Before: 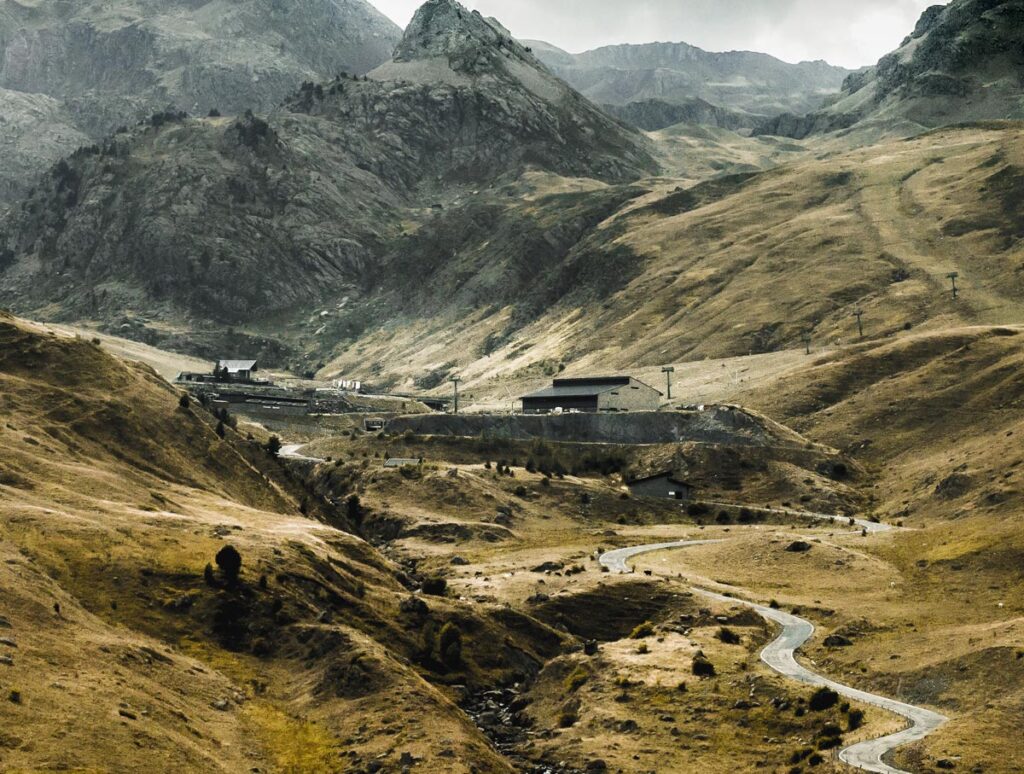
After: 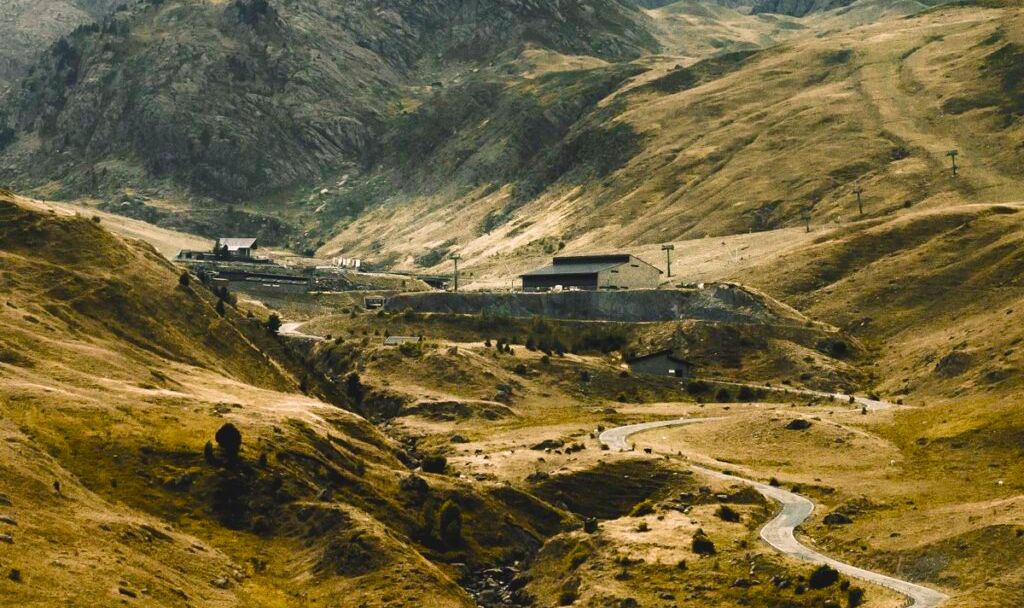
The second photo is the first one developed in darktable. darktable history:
velvia: strength 21.87%
crop and rotate: top 15.802%, bottom 5.534%
color balance rgb: highlights gain › chroma 2.999%, highlights gain › hue 60.07°, global offset › luminance 0.508%, perceptual saturation grading › global saturation 20%, perceptual saturation grading › highlights -25.488%, perceptual saturation grading › shadows 49.411%
